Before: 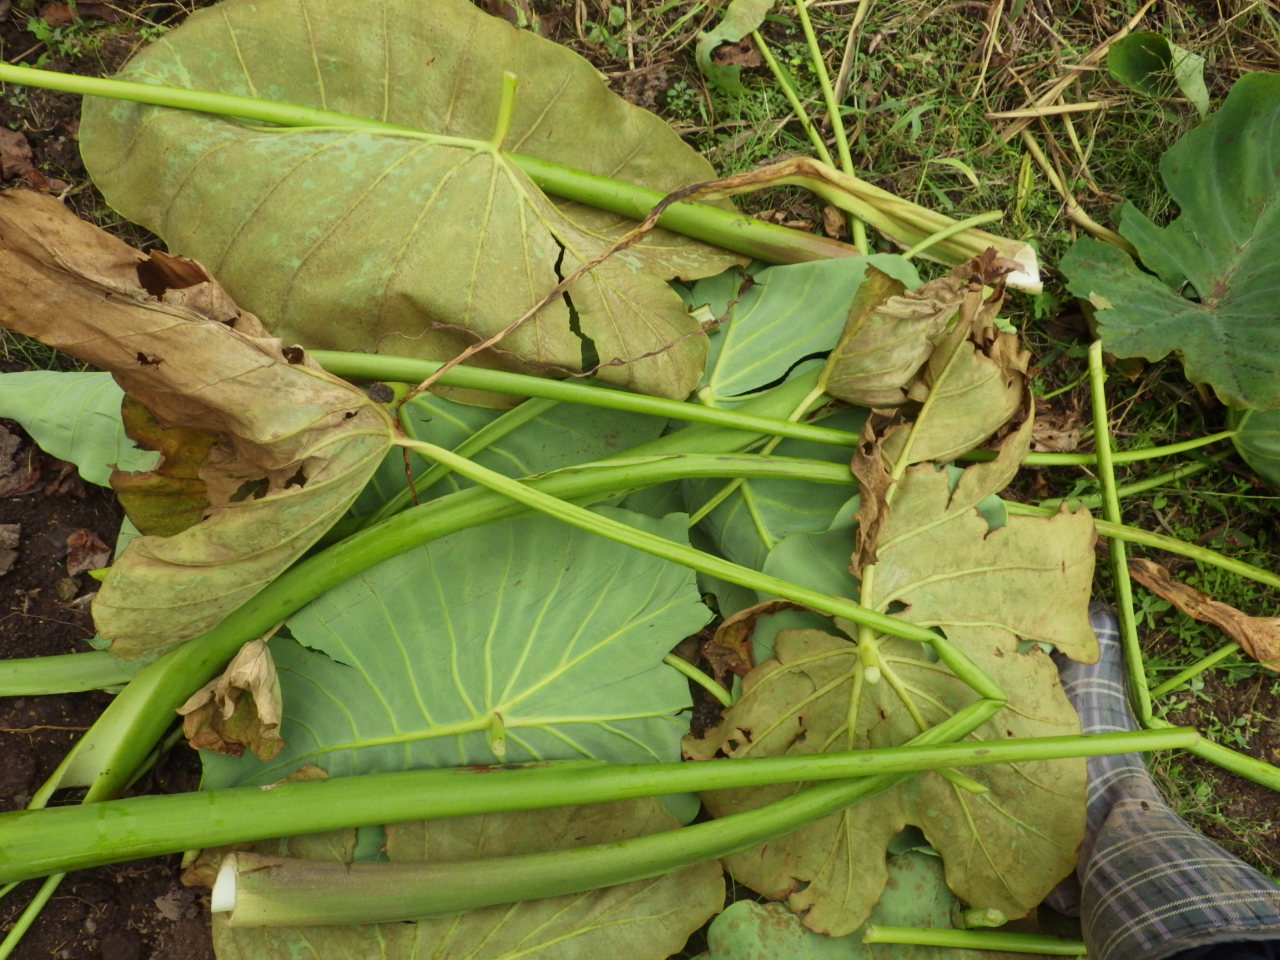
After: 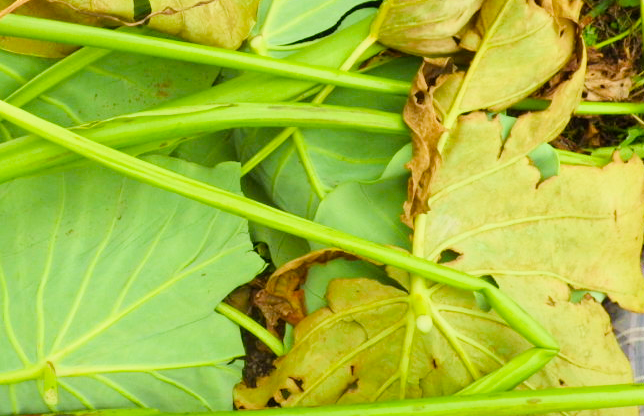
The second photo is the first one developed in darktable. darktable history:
crop: left 35.071%, top 36.574%, right 14.551%, bottom 20.008%
exposure: exposure 1 EV, compensate highlight preservation false
velvia: strength 32.56%, mid-tones bias 0.201
filmic rgb: black relative exposure -8.03 EV, white relative exposure 3.96 EV, hardness 4.1, contrast 0.998
